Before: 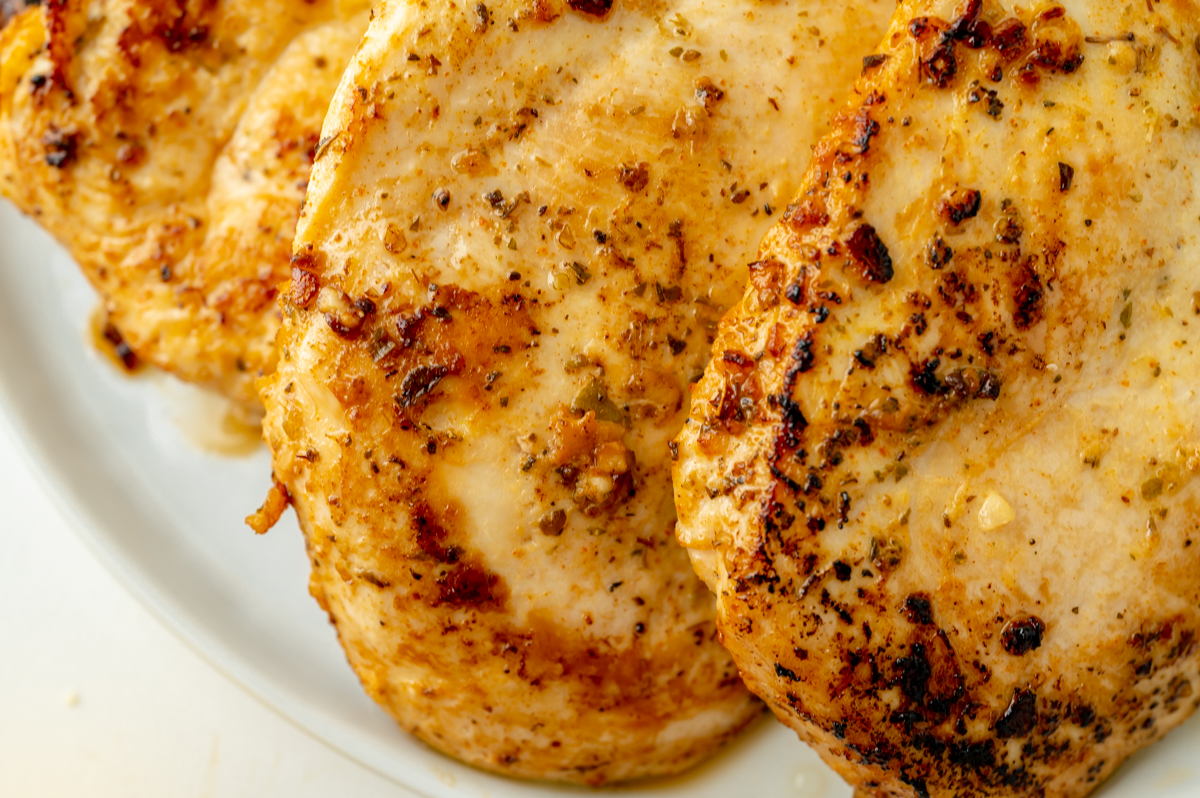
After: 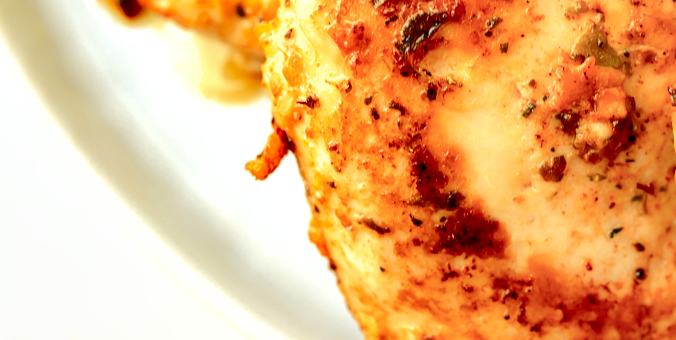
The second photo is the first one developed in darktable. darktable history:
crop: top 44.483%, right 43.593%, bottom 12.892%
haze removal: strength -0.05
exposure: exposure 0.6 EV, compensate highlight preservation false
tone curve: curves: ch0 [(0, 0) (0.037, 0.011) (0.131, 0.108) (0.279, 0.279) (0.476, 0.554) (0.617, 0.693) (0.704, 0.77) (0.813, 0.852) (0.916, 0.924) (1, 0.993)]; ch1 [(0, 0) (0.318, 0.278) (0.444, 0.427) (0.493, 0.492) (0.508, 0.502) (0.534, 0.529) (0.562, 0.563) (0.626, 0.662) (0.746, 0.764) (1, 1)]; ch2 [(0, 0) (0.316, 0.292) (0.381, 0.37) (0.423, 0.448) (0.476, 0.492) (0.502, 0.498) (0.522, 0.518) (0.533, 0.532) (0.586, 0.631) (0.634, 0.663) (0.7, 0.7) (0.861, 0.808) (1, 0.951)], color space Lab, independent channels, preserve colors none
shadows and highlights: soften with gaussian
